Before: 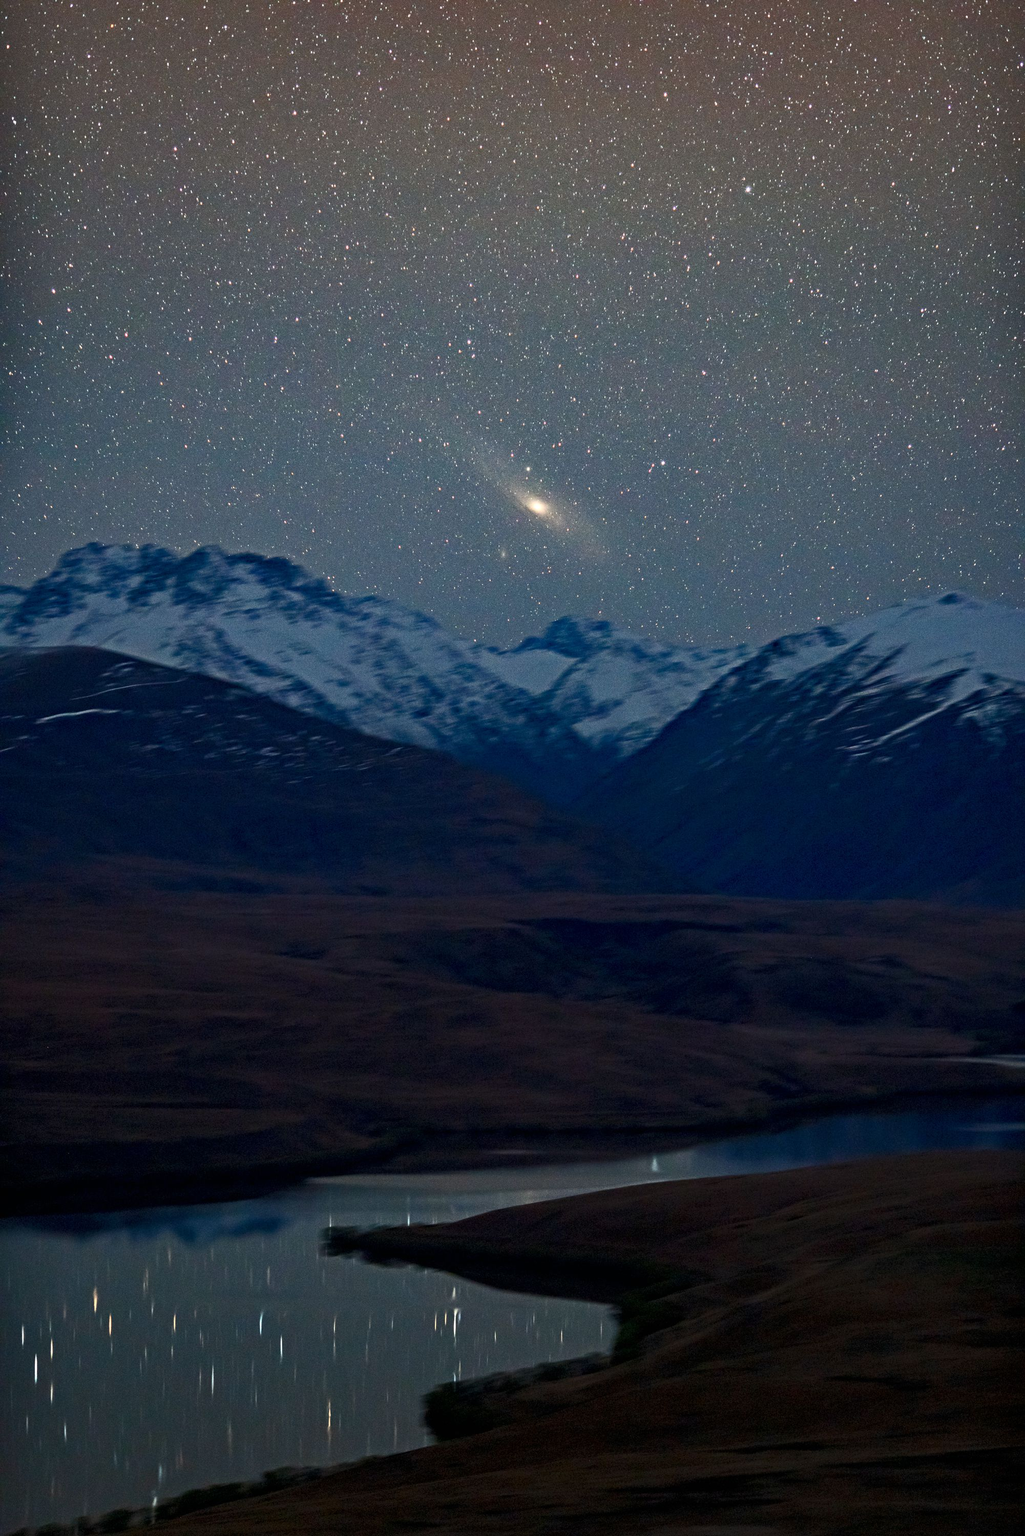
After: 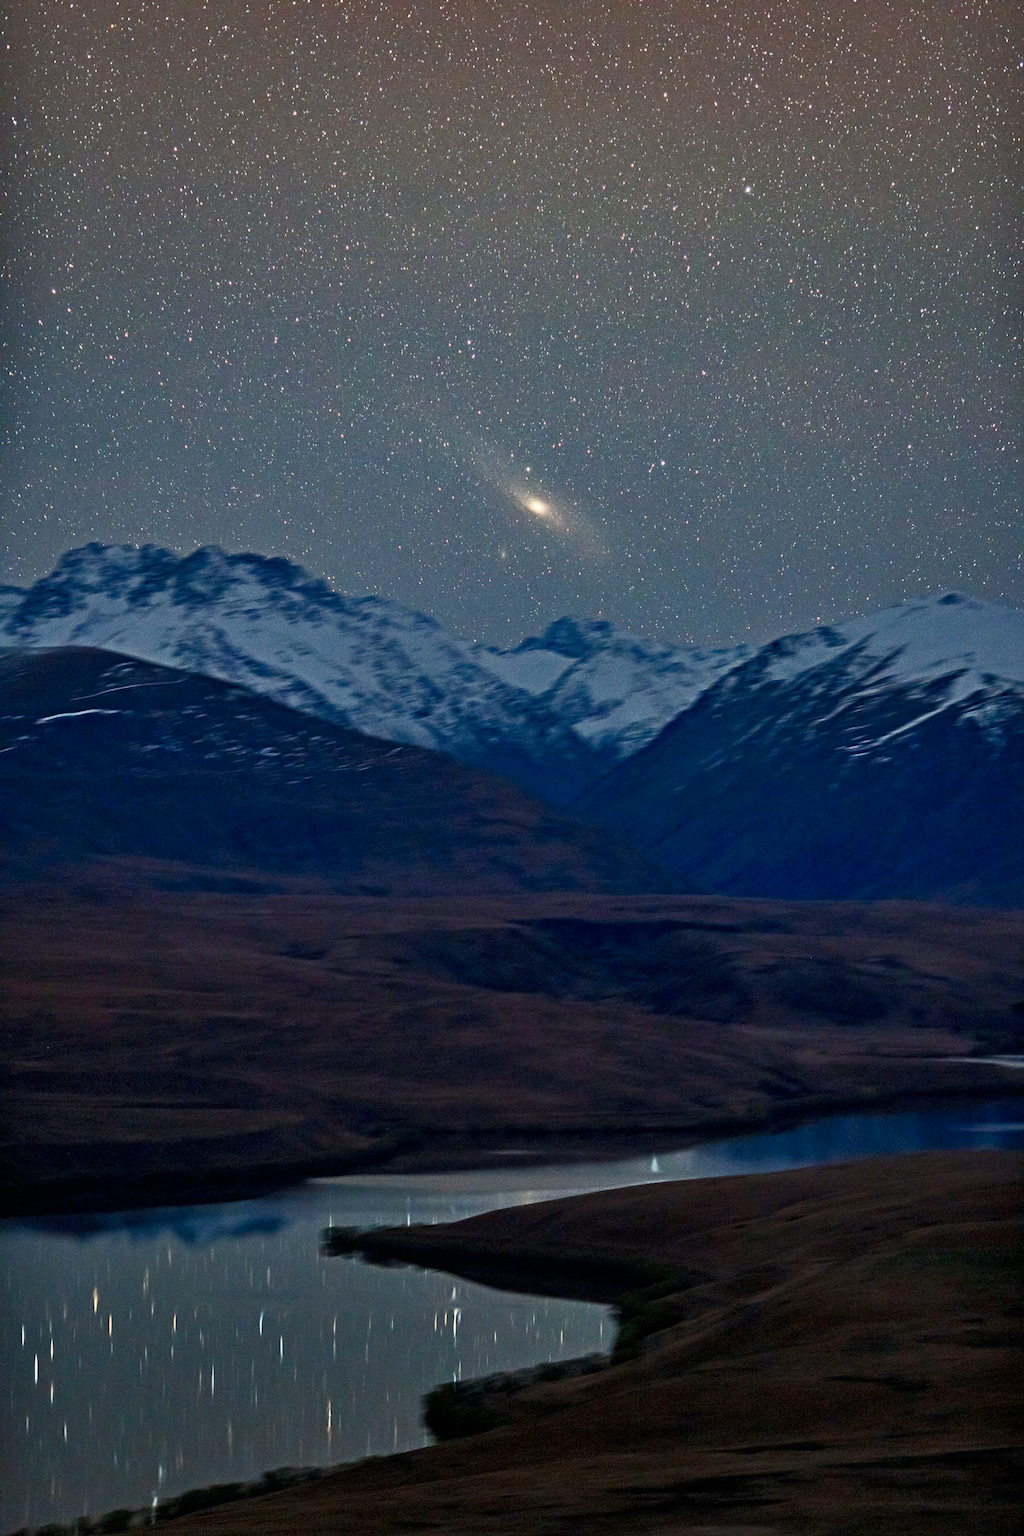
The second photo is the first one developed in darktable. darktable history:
shadows and highlights: shadows 43.71, white point adjustment -1.46, soften with gaussian
tone equalizer: -7 EV 0.13 EV, smoothing diameter 25%, edges refinement/feathering 10, preserve details guided filter
